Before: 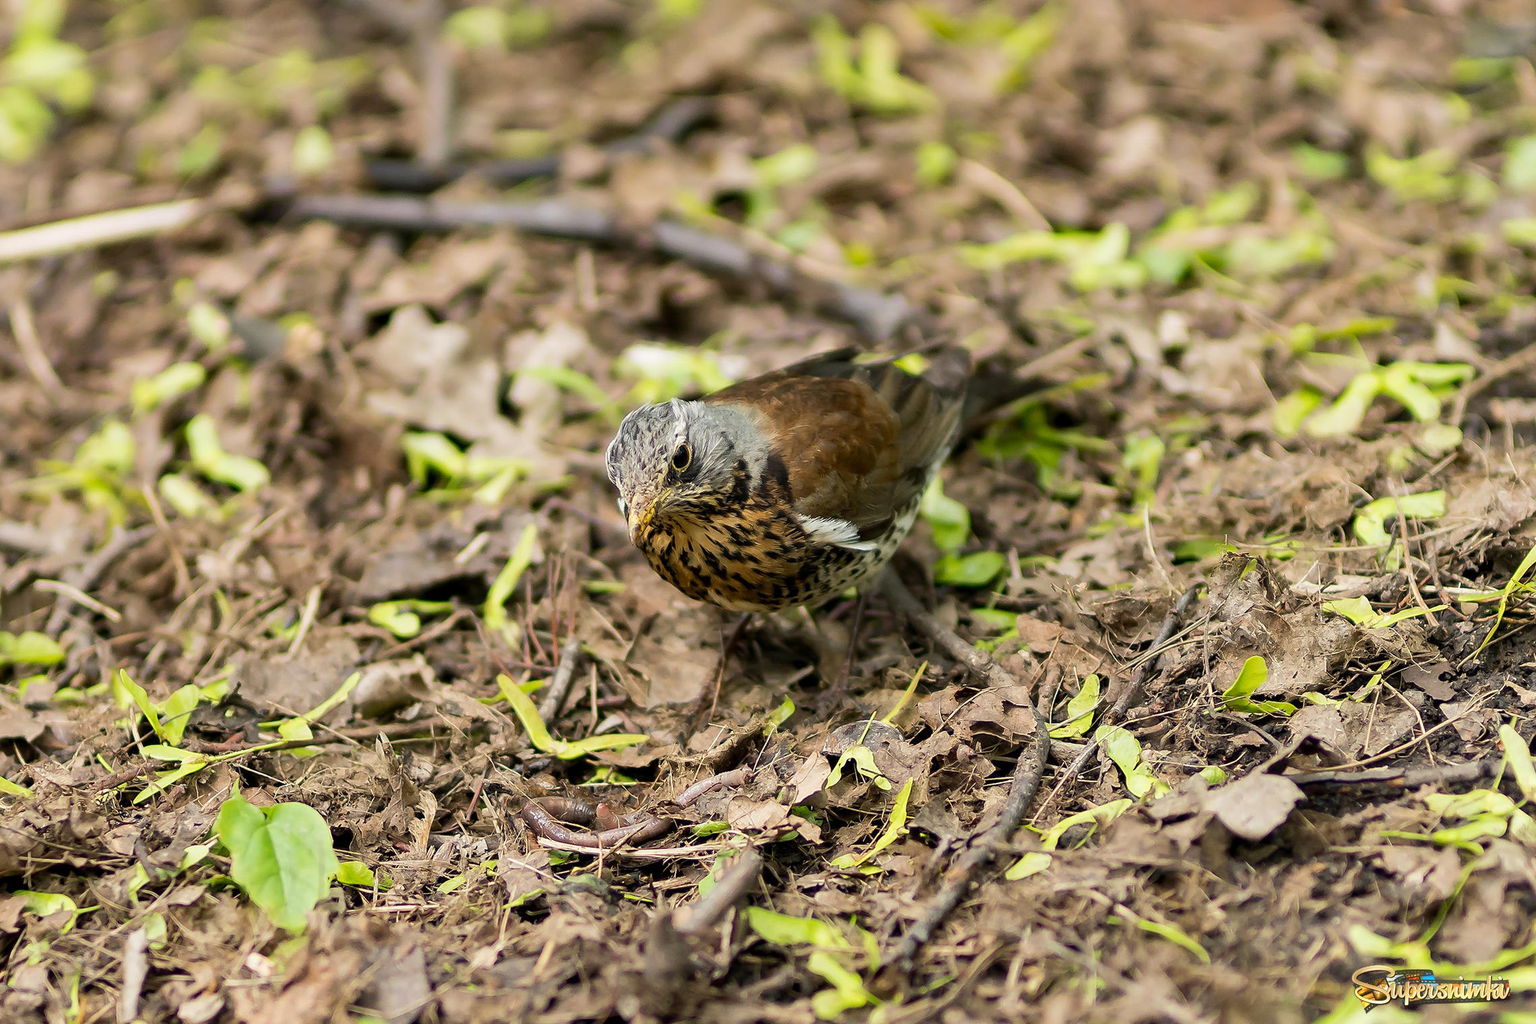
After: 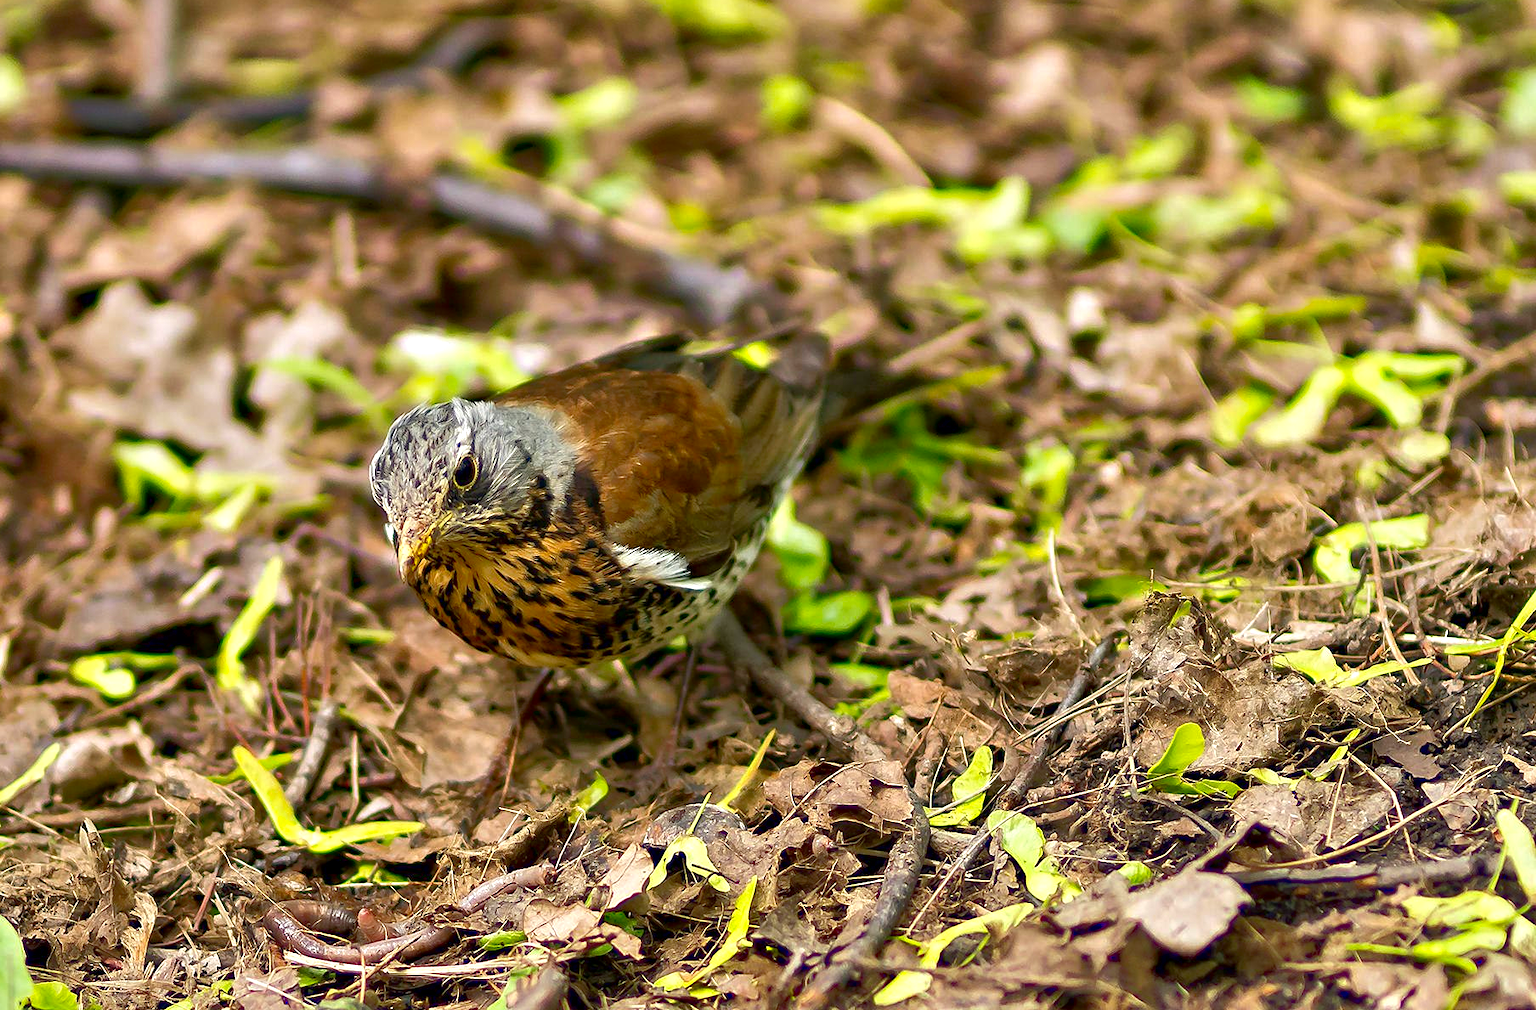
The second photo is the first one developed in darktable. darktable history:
haze removal: compatibility mode true, adaptive false
crop and rotate: left 20.354%, top 8.101%, right 0.326%, bottom 13.576%
contrast brightness saturation: brightness -0.254, saturation 0.197
tone equalizer: -8 EV 1.96 EV, -7 EV 1.98 EV, -6 EV 1.97 EV, -5 EV 1.97 EV, -4 EV 2 EV, -3 EV 1.49 EV, -2 EV 0.989 EV, -1 EV 0.5 EV, smoothing 1
